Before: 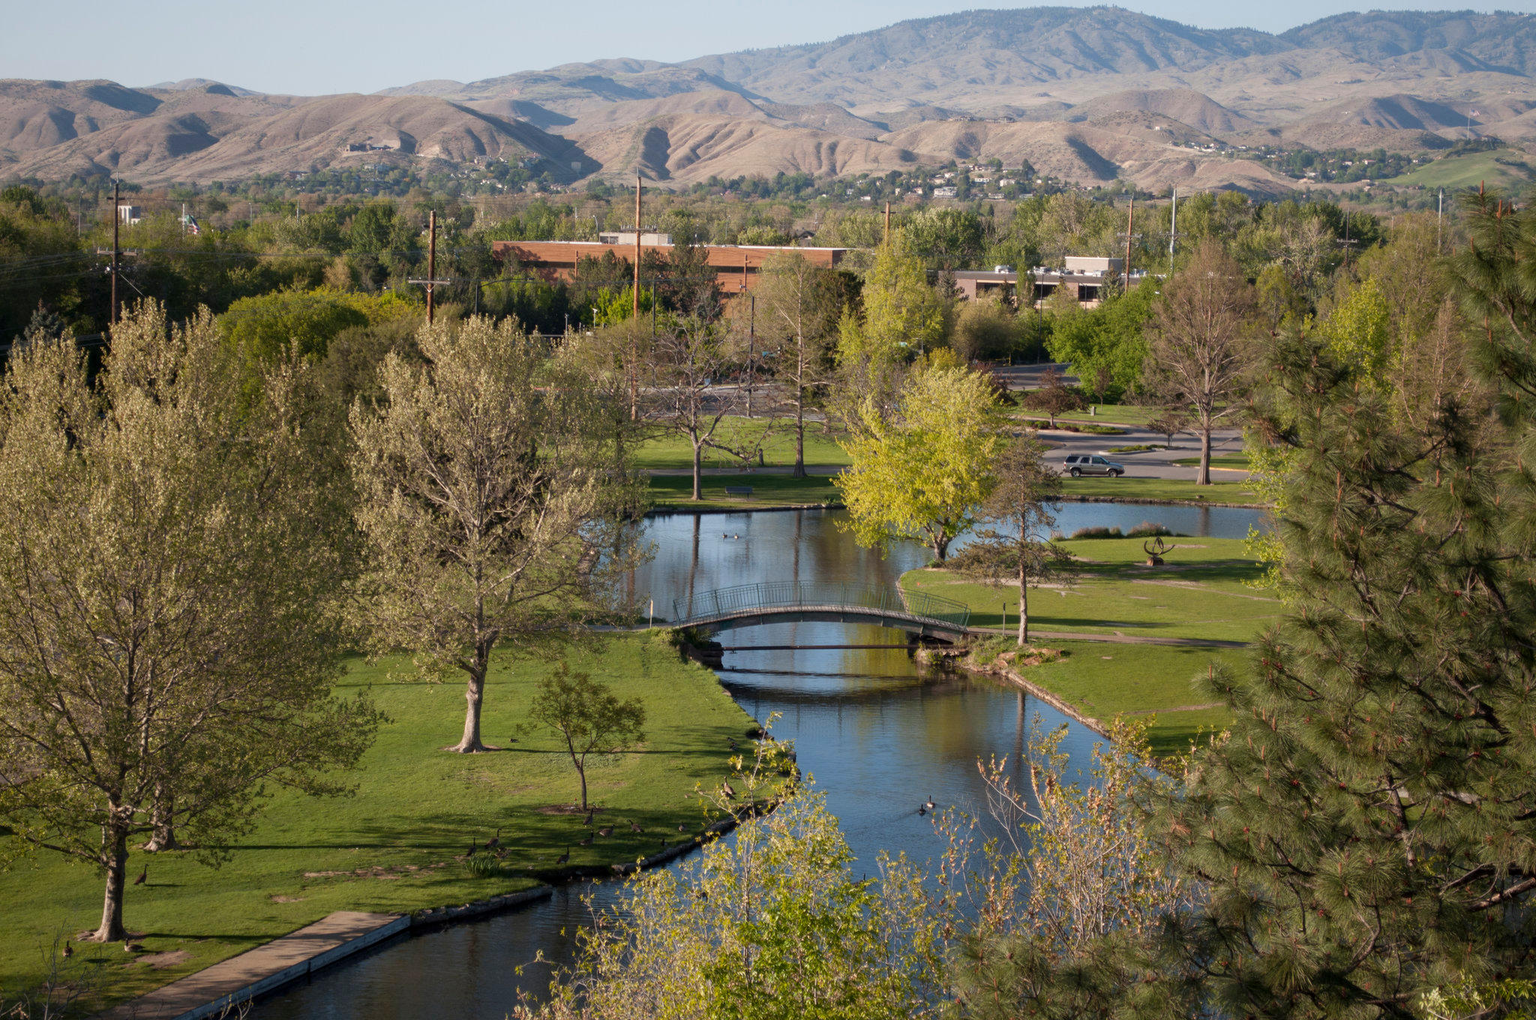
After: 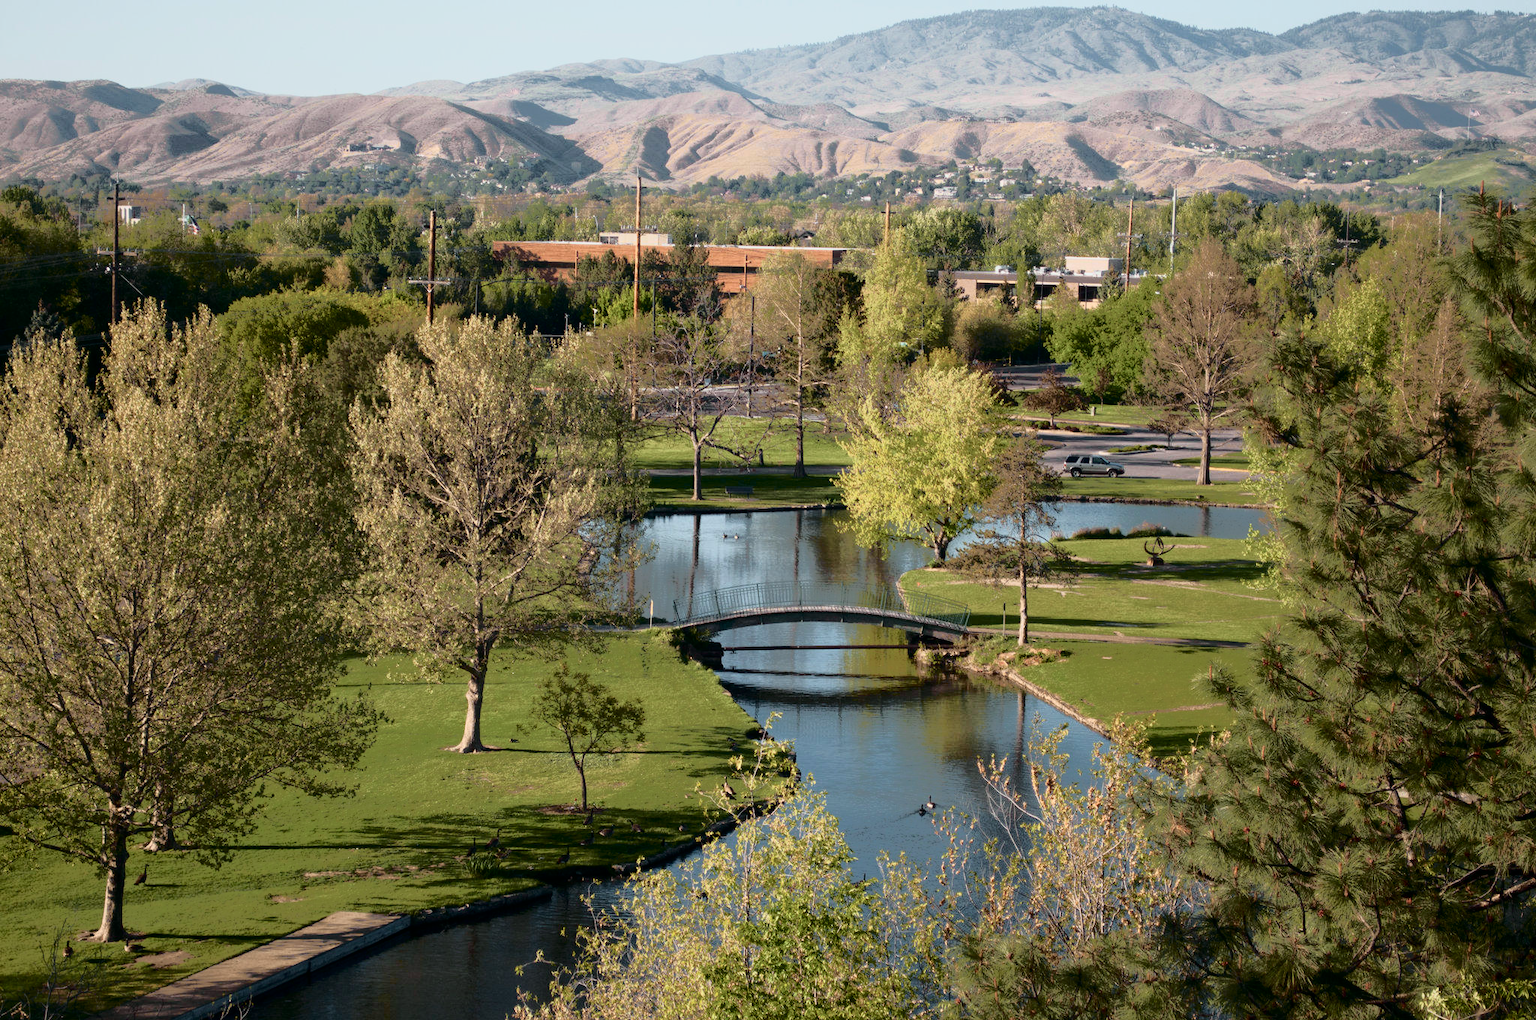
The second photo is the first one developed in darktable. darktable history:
tone curve: curves: ch0 [(0, 0) (0.081, 0.033) (0.192, 0.124) (0.283, 0.238) (0.407, 0.476) (0.495, 0.521) (0.661, 0.756) (0.788, 0.87) (1, 0.951)]; ch1 [(0, 0) (0.161, 0.092) (0.35, 0.33) (0.392, 0.392) (0.427, 0.426) (0.479, 0.472) (0.505, 0.497) (0.521, 0.524) (0.567, 0.56) (0.583, 0.592) (0.625, 0.627) (0.678, 0.733) (1, 1)]; ch2 [(0, 0) (0.346, 0.362) (0.404, 0.427) (0.502, 0.499) (0.531, 0.523) (0.544, 0.561) (0.58, 0.59) (0.629, 0.642) (0.717, 0.678) (1, 1)], color space Lab, independent channels, preserve colors none
